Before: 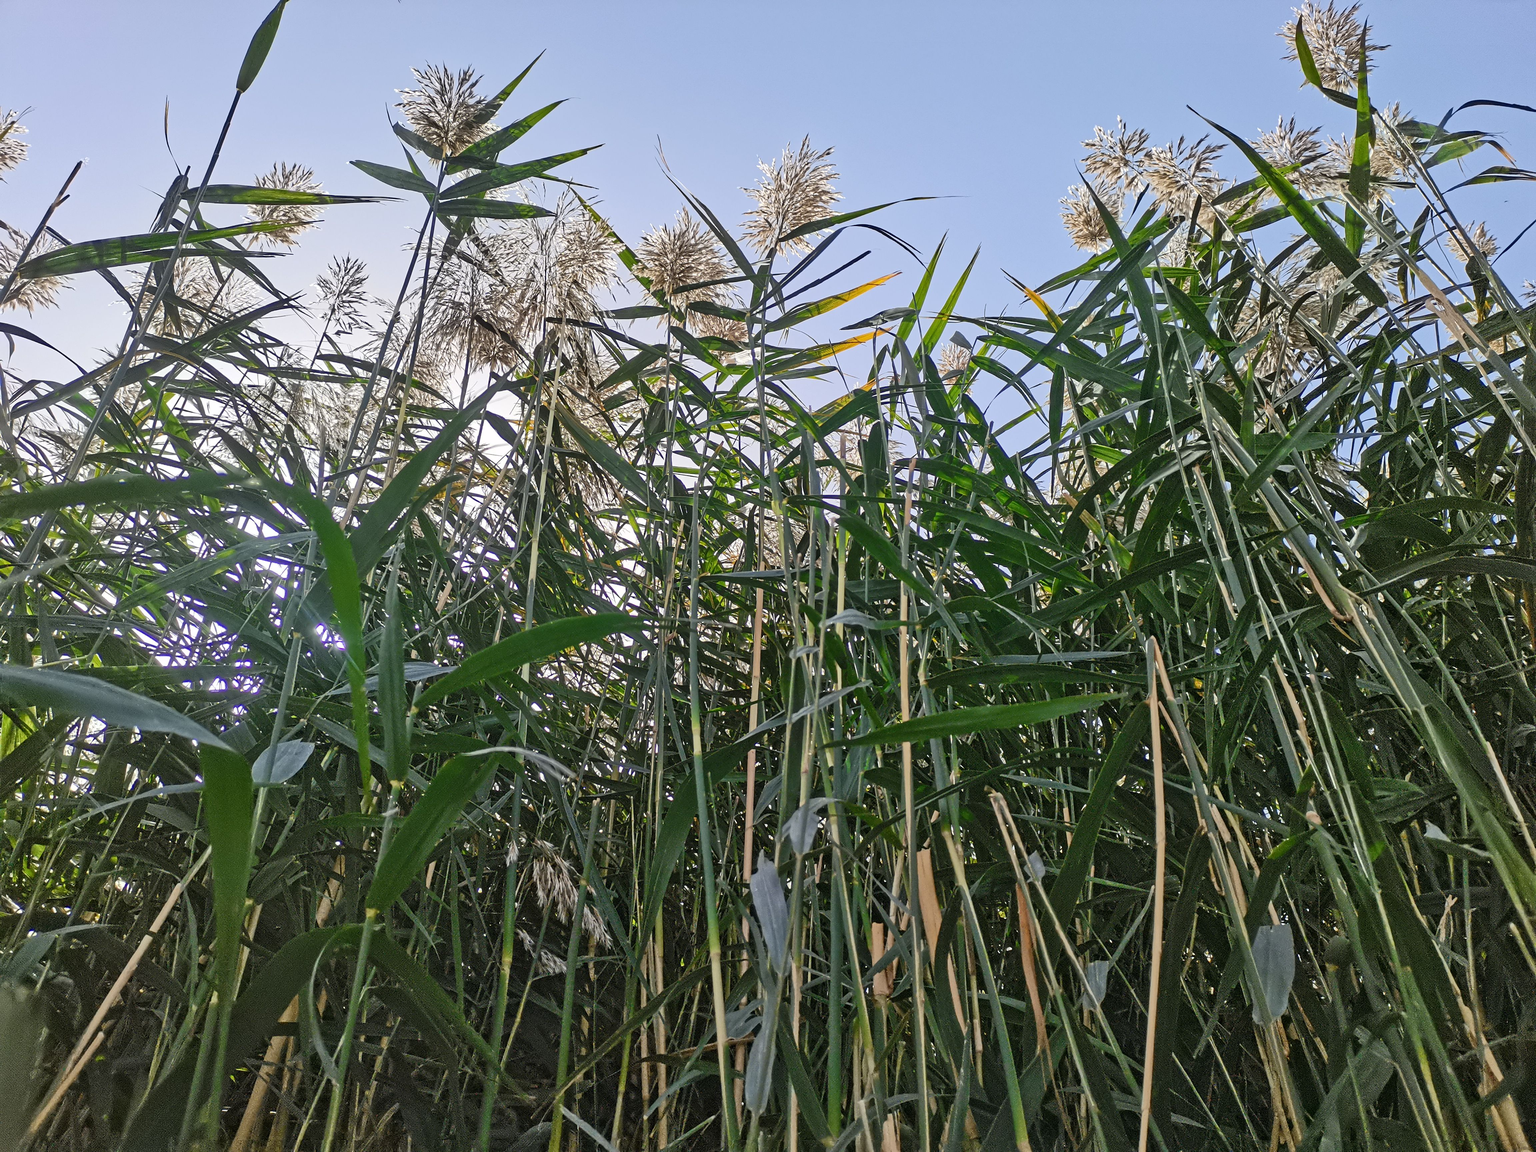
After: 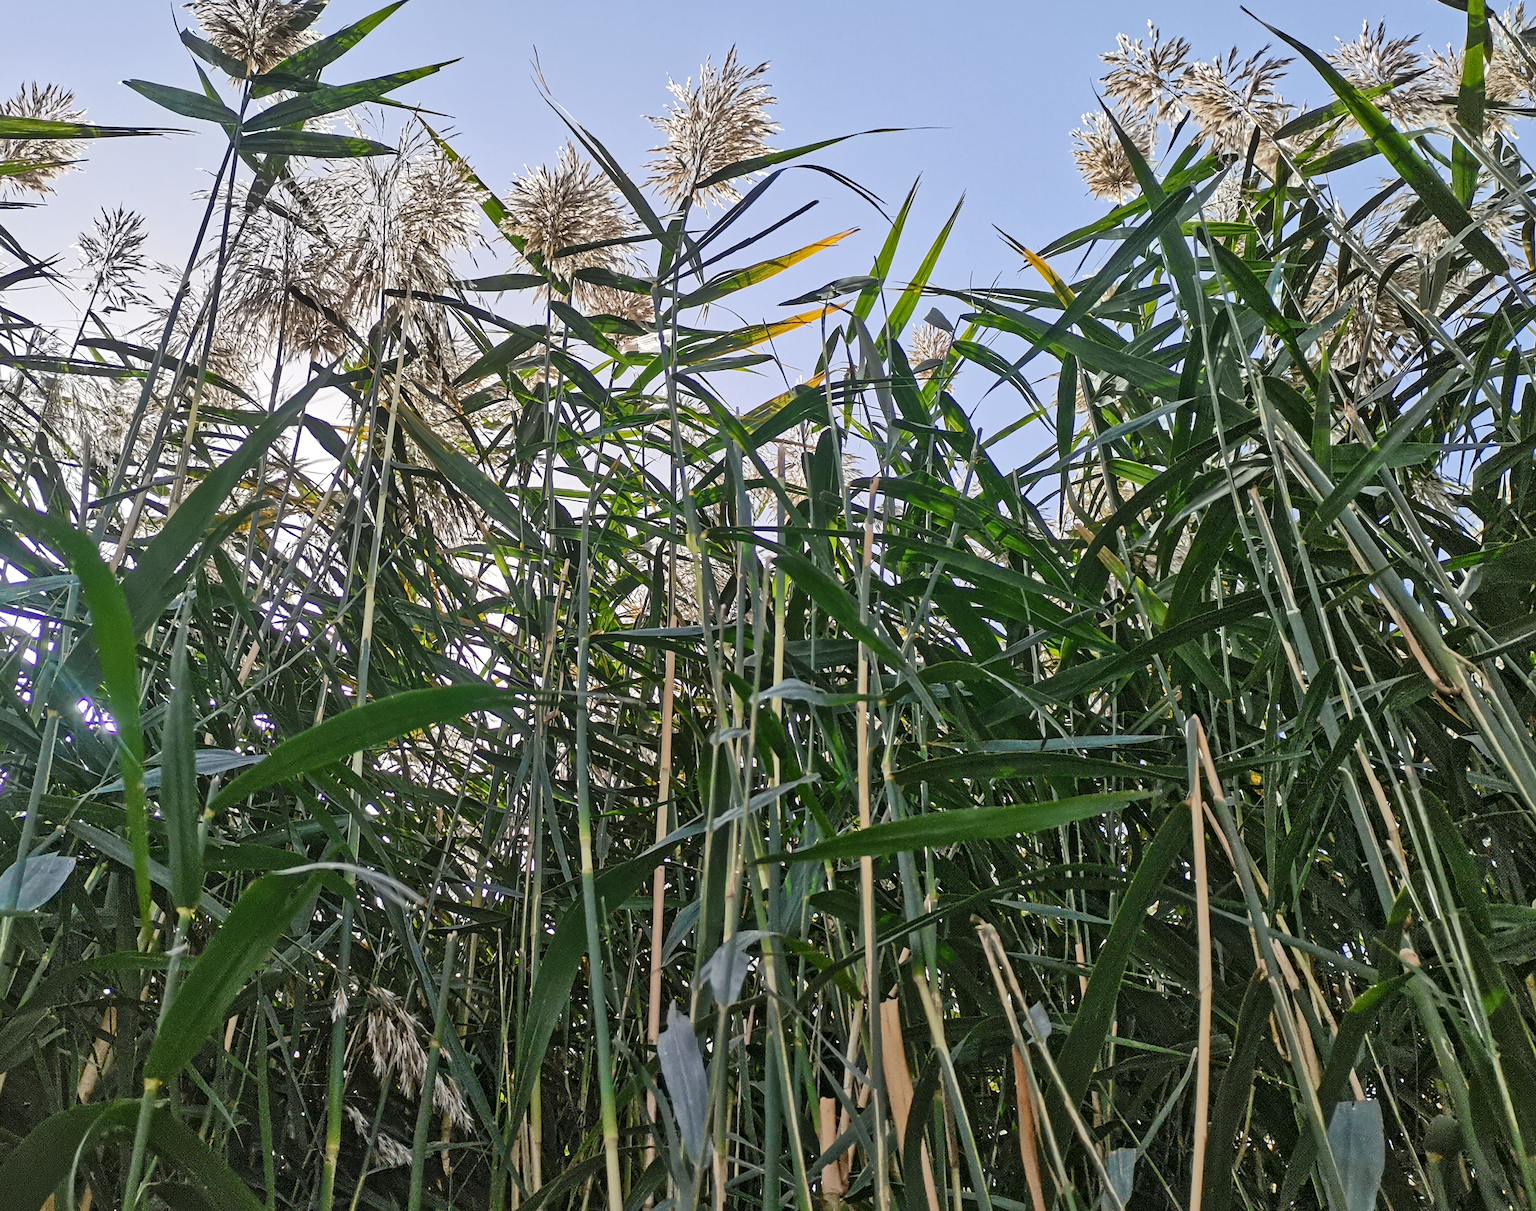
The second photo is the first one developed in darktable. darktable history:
local contrast: mode bilateral grid, contrast 21, coarseness 50, detail 119%, midtone range 0.2
crop: left 16.815%, top 8.779%, right 8.286%, bottom 12.472%
color zones: curves: ch0 [(0.25, 0.5) (0.423, 0.5) (0.443, 0.5) (0.521, 0.756) (0.568, 0.5) (0.576, 0.5) (0.75, 0.5)]; ch1 [(0.25, 0.5) (0.423, 0.5) (0.443, 0.5) (0.539, 0.873) (0.624, 0.565) (0.631, 0.5) (0.75, 0.5)]
tone equalizer: on, module defaults
